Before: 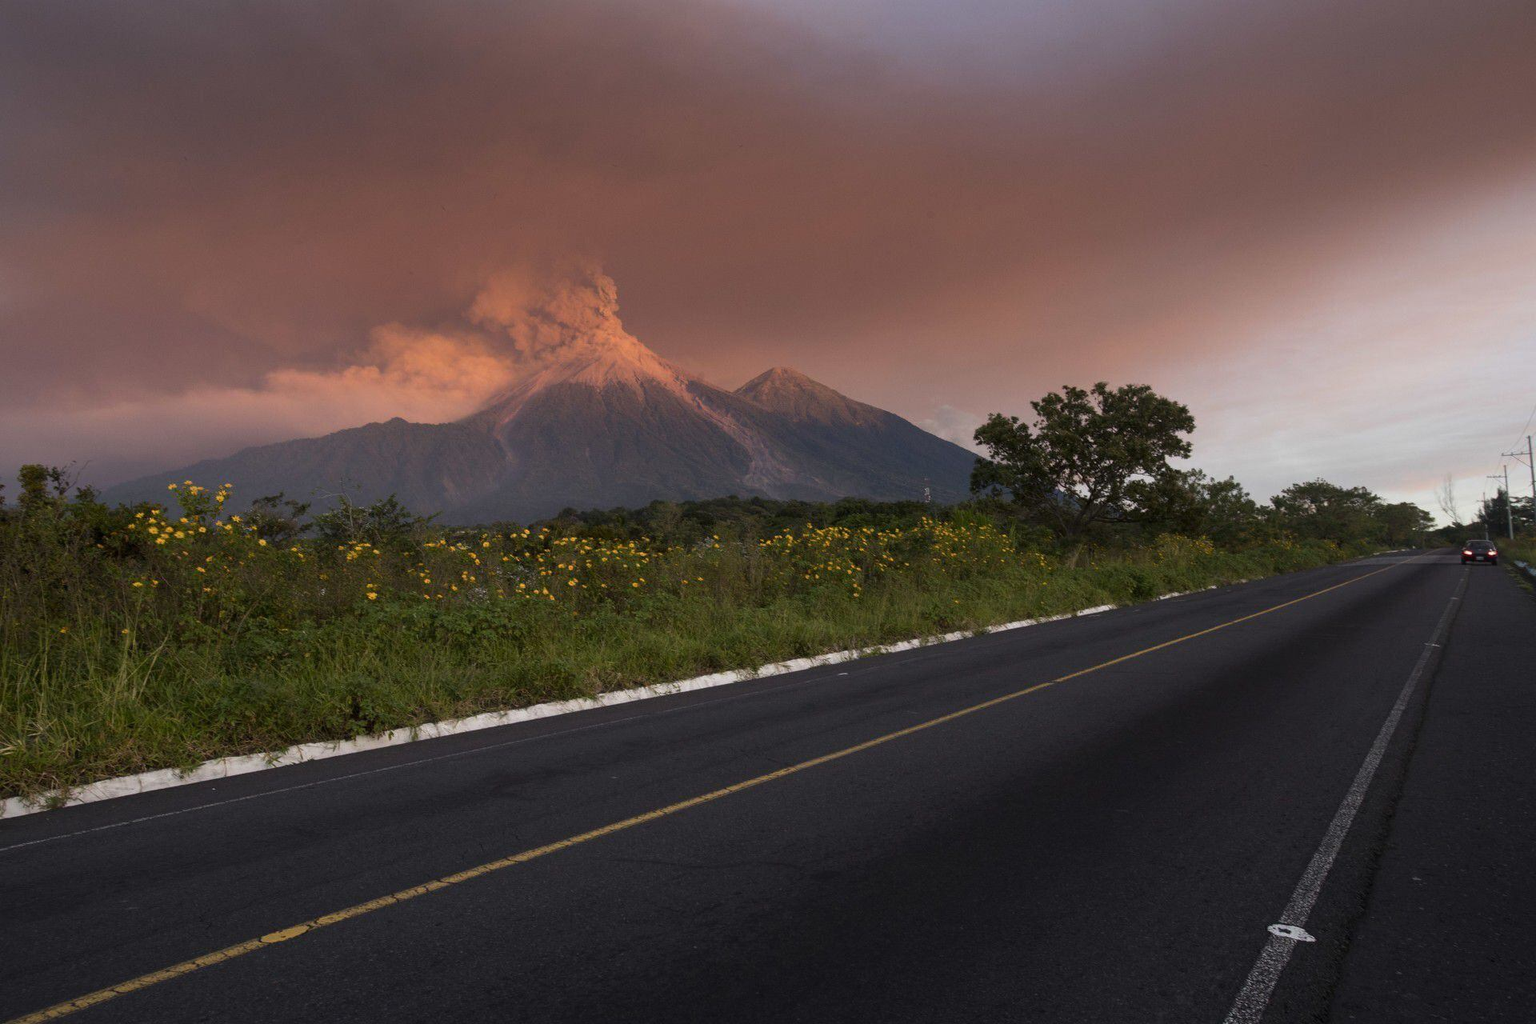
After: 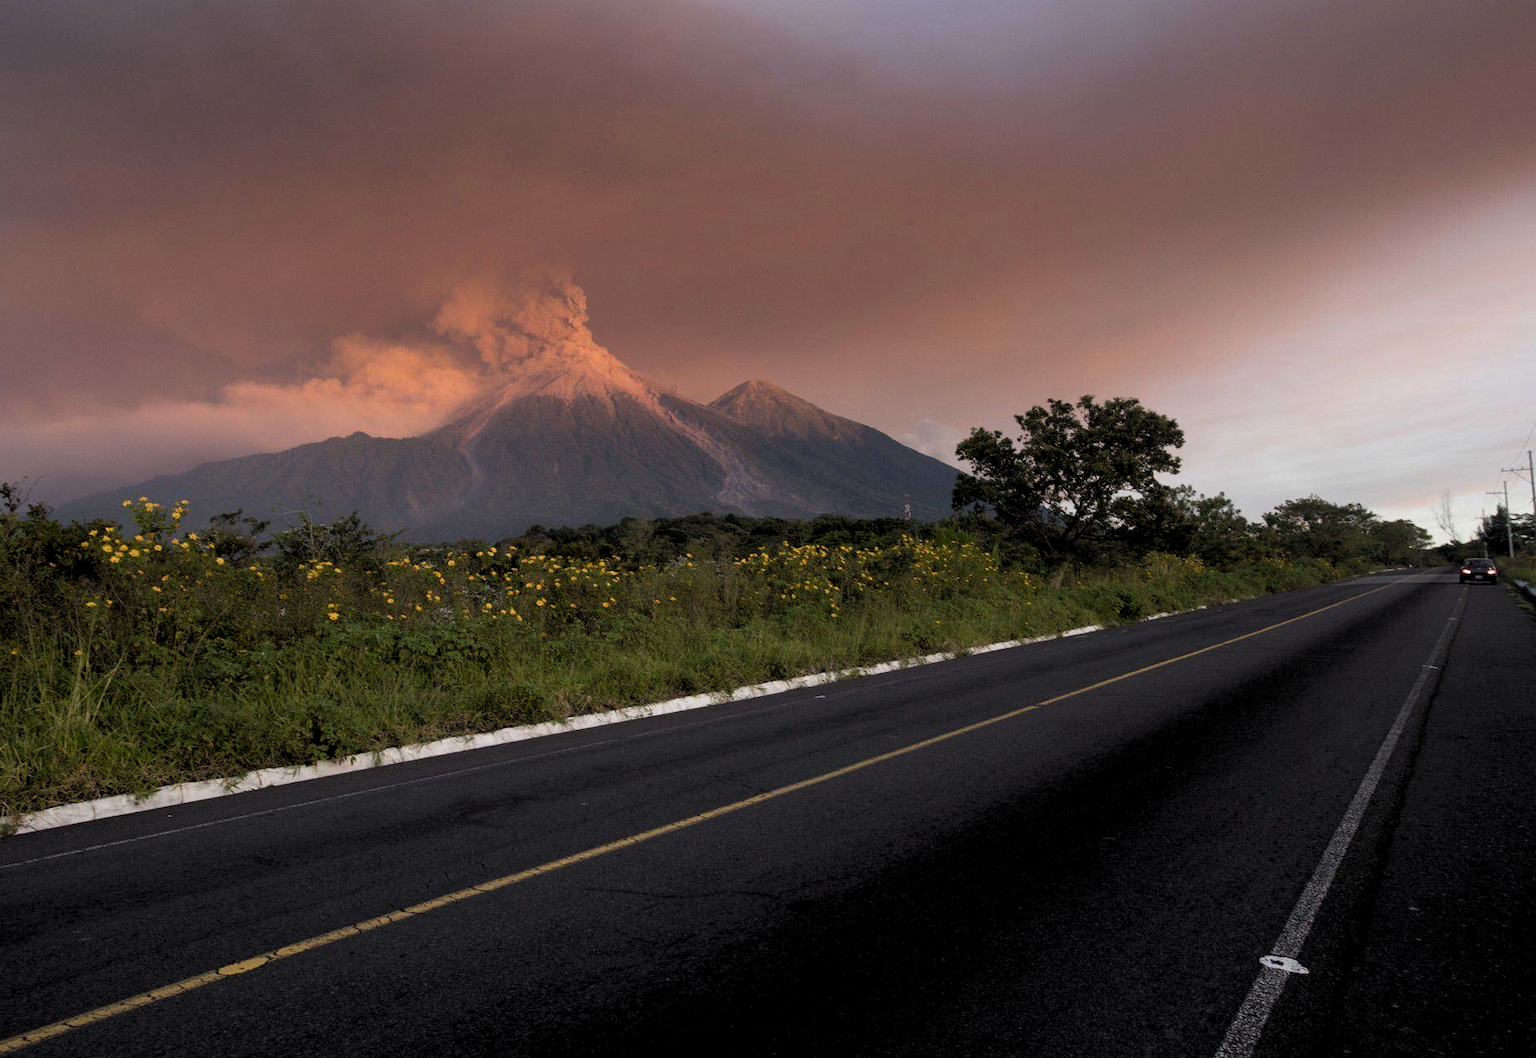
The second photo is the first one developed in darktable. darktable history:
rgb levels: levels [[0.01, 0.419, 0.839], [0, 0.5, 1], [0, 0.5, 1]]
crop and rotate: left 3.238%
exposure: exposure -0.116 EV, compensate exposure bias true, compensate highlight preservation false
